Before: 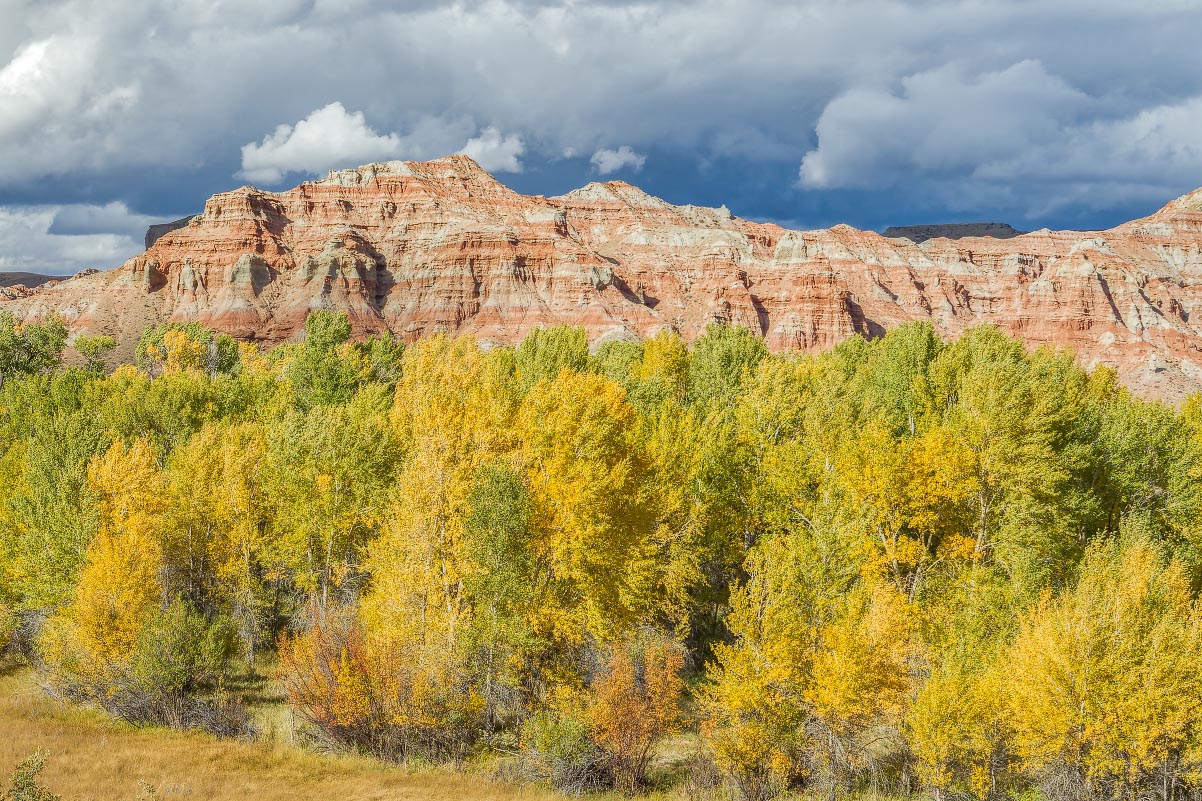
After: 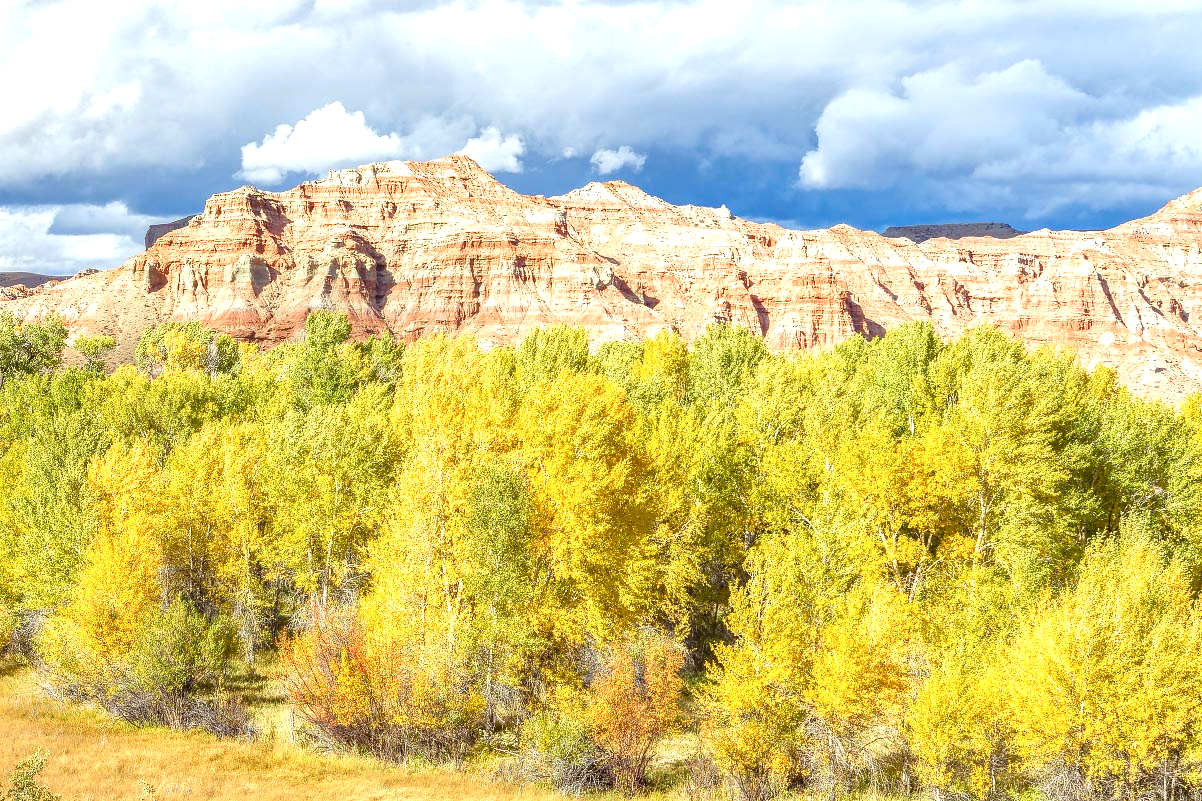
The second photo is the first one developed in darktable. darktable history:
tone equalizer: -8 EV -0.45 EV, -7 EV -0.36 EV, -6 EV -0.308 EV, -5 EV -0.188 EV, -3 EV 0.192 EV, -2 EV 0.349 EV, -1 EV 0.385 EV, +0 EV 0.413 EV, mask exposure compensation -0.504 EV
exposure: black level correction 0, exposure 0.898 EV, compensate exposure bias true, compensate highlight preservation false
color balance rgb: shadows lift › luminance 0.687%, shadows lift › chroma 6.979%, shadows lift › hue 298.48°, power › hue 315.34°, linear chroma grading › shadows 31.681%, linear chroma grading › global chroma -2.583%, linear chroma grading › mid-tones 4.336%, perceptual saturation grading › global saturation 0.495%
